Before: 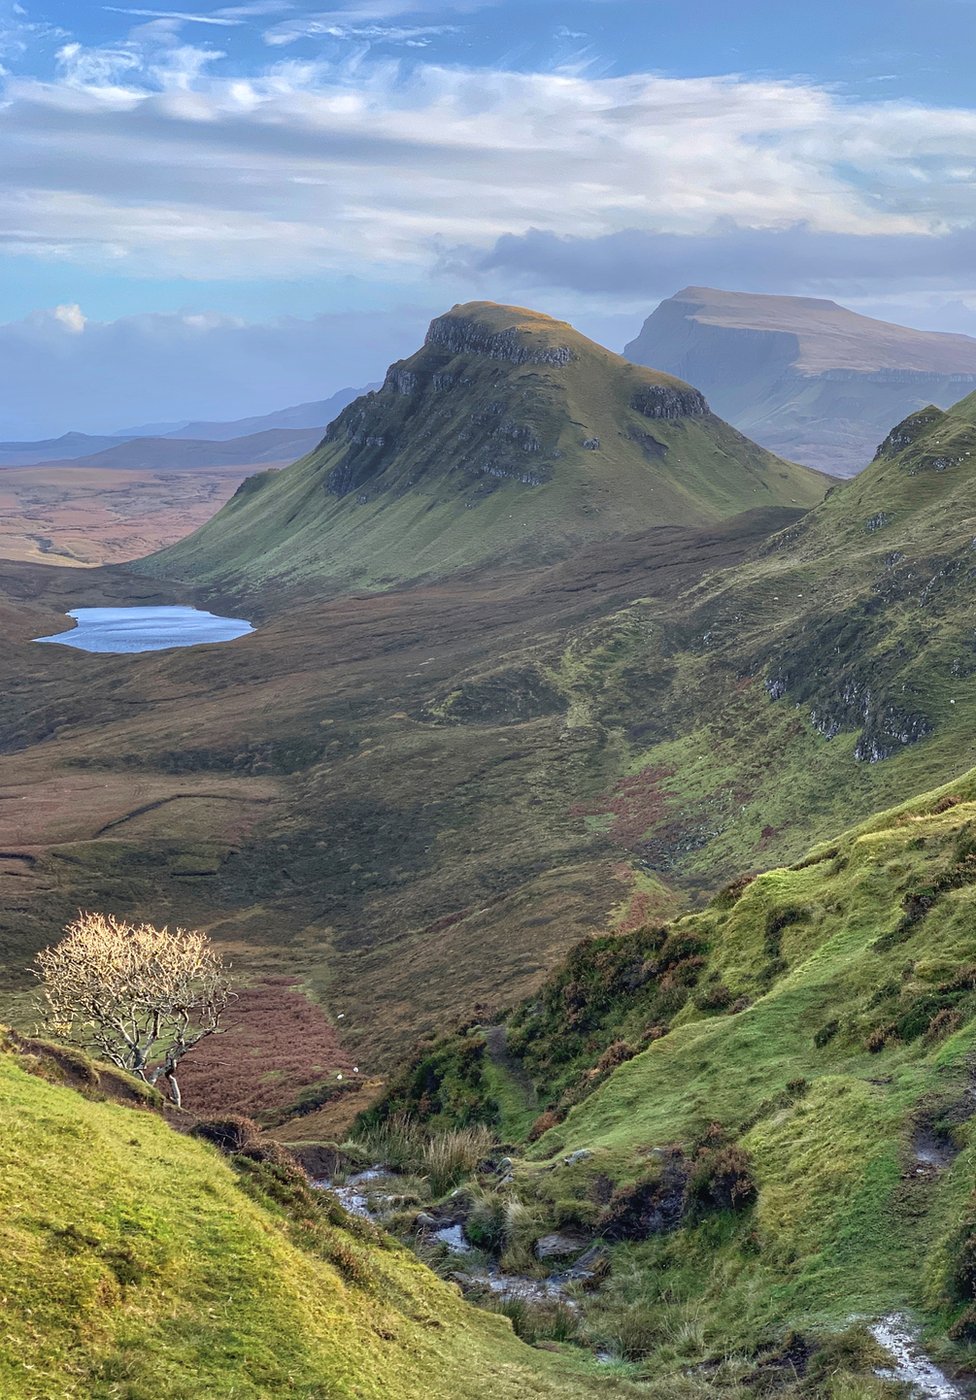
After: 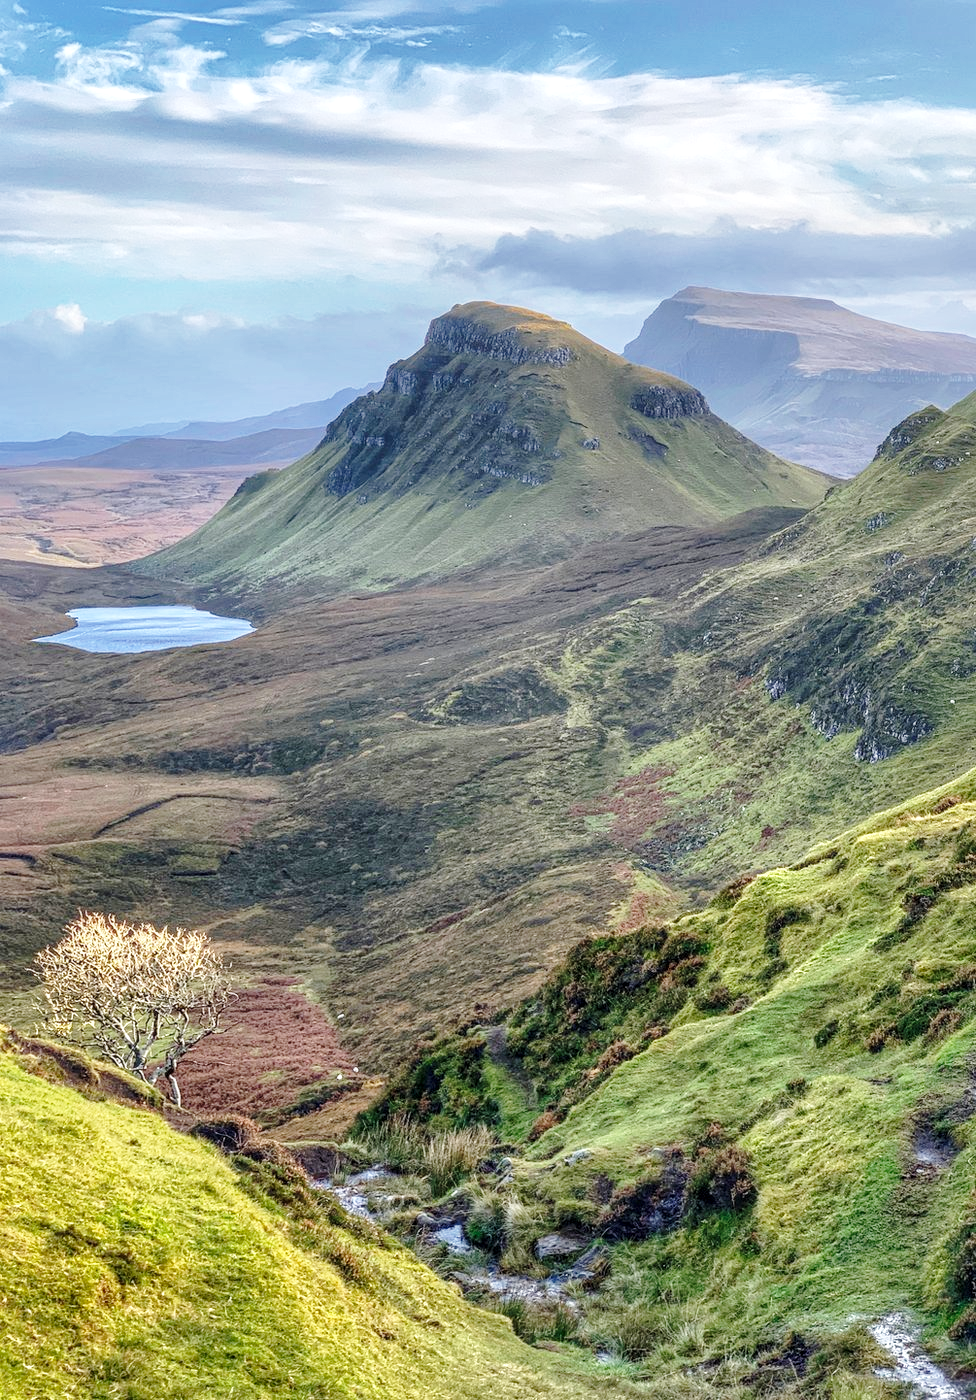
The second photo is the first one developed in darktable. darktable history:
local contrast: detail 130%
base curve: curves: ch0 [(0, 0) (0.028, 0.03) (0.121, 0.232) (0.46, 0.748) (0.859, 0.968) (1, 1)], preserve colors none
shadows and highlights: on, module defaults
